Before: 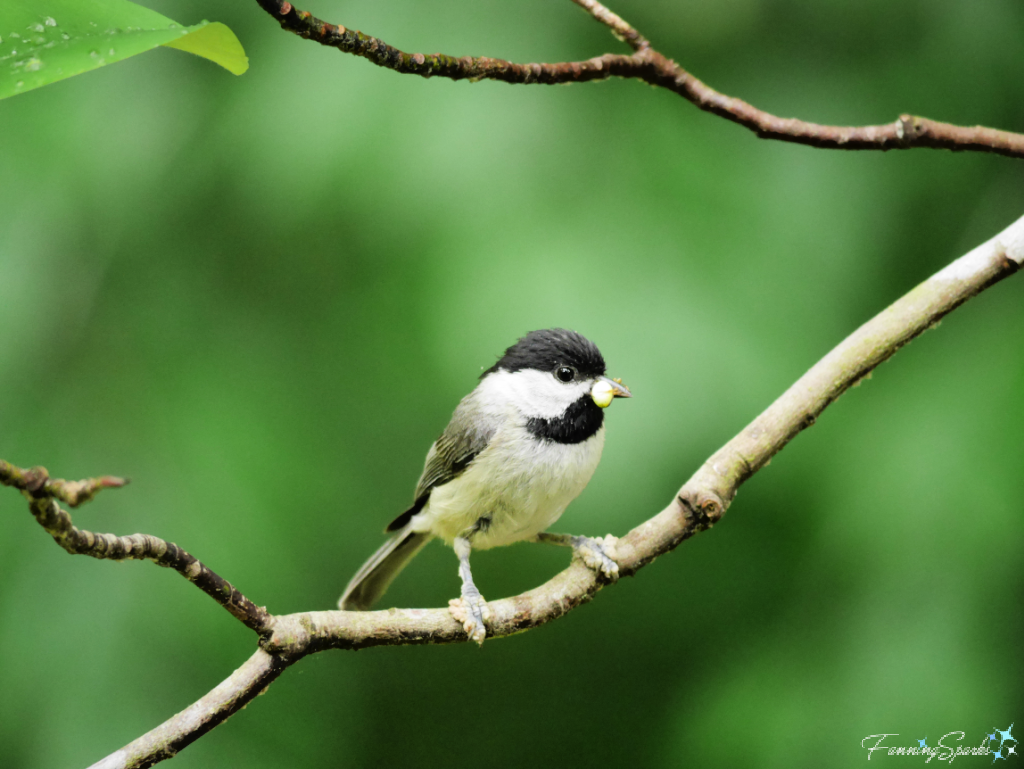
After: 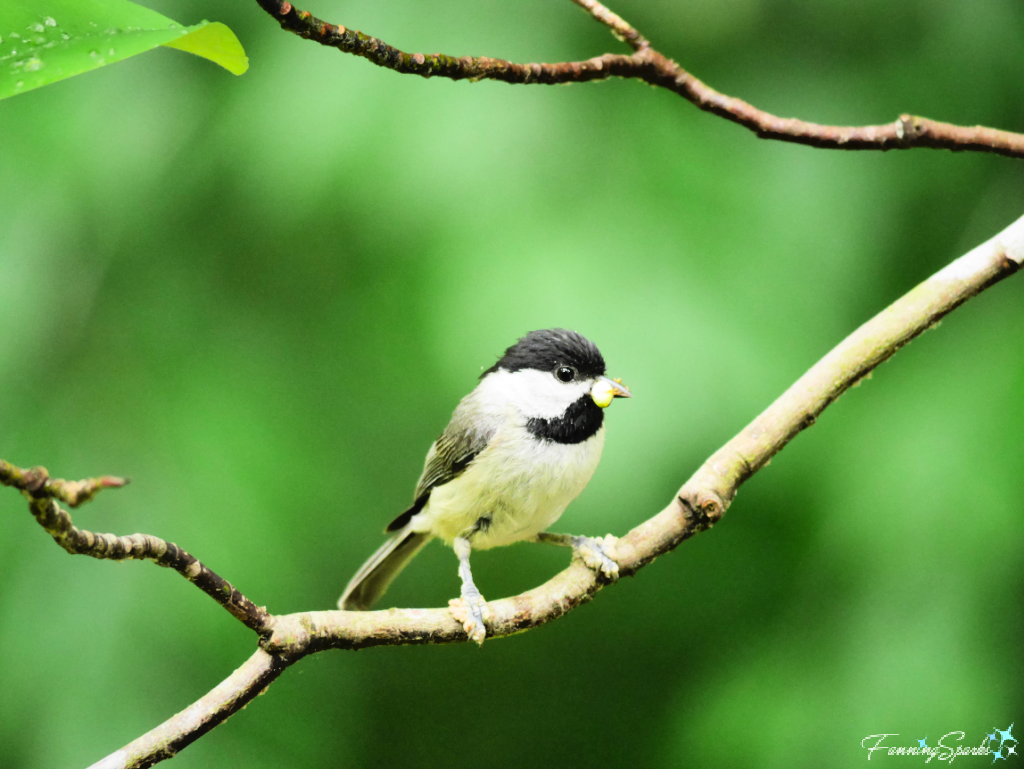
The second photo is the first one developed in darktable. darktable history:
contrast brightness saturation: contrast 0.2, brightness 0.16, saturation 0.22
shadows and highlights: radius 264.75, soften with gaussian
